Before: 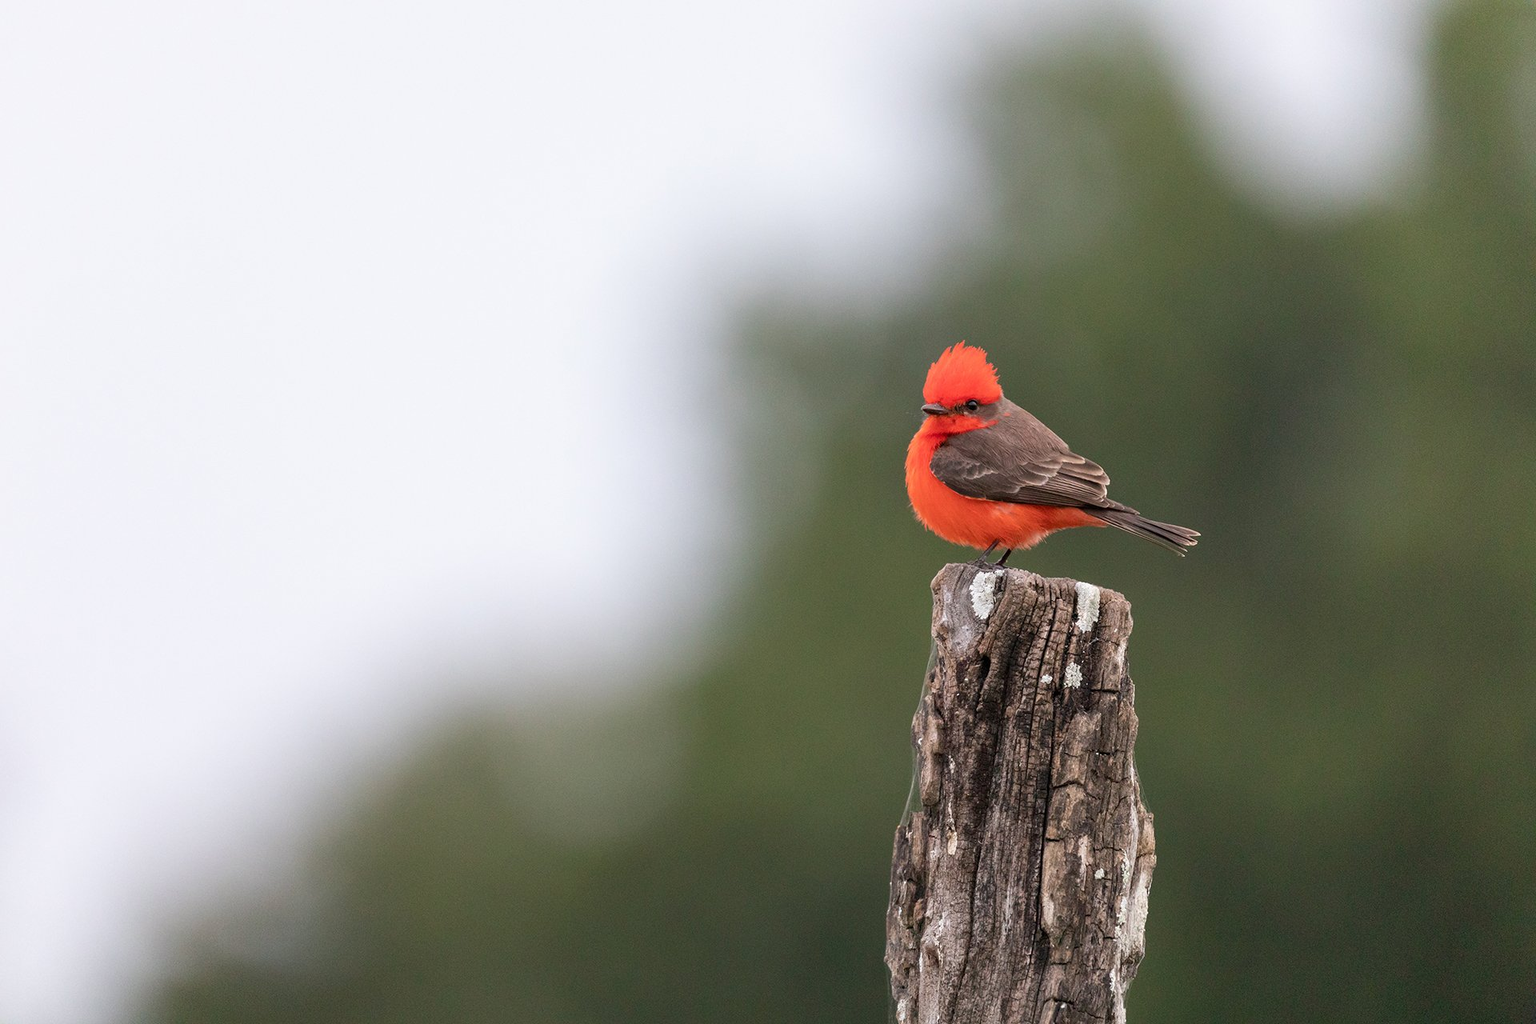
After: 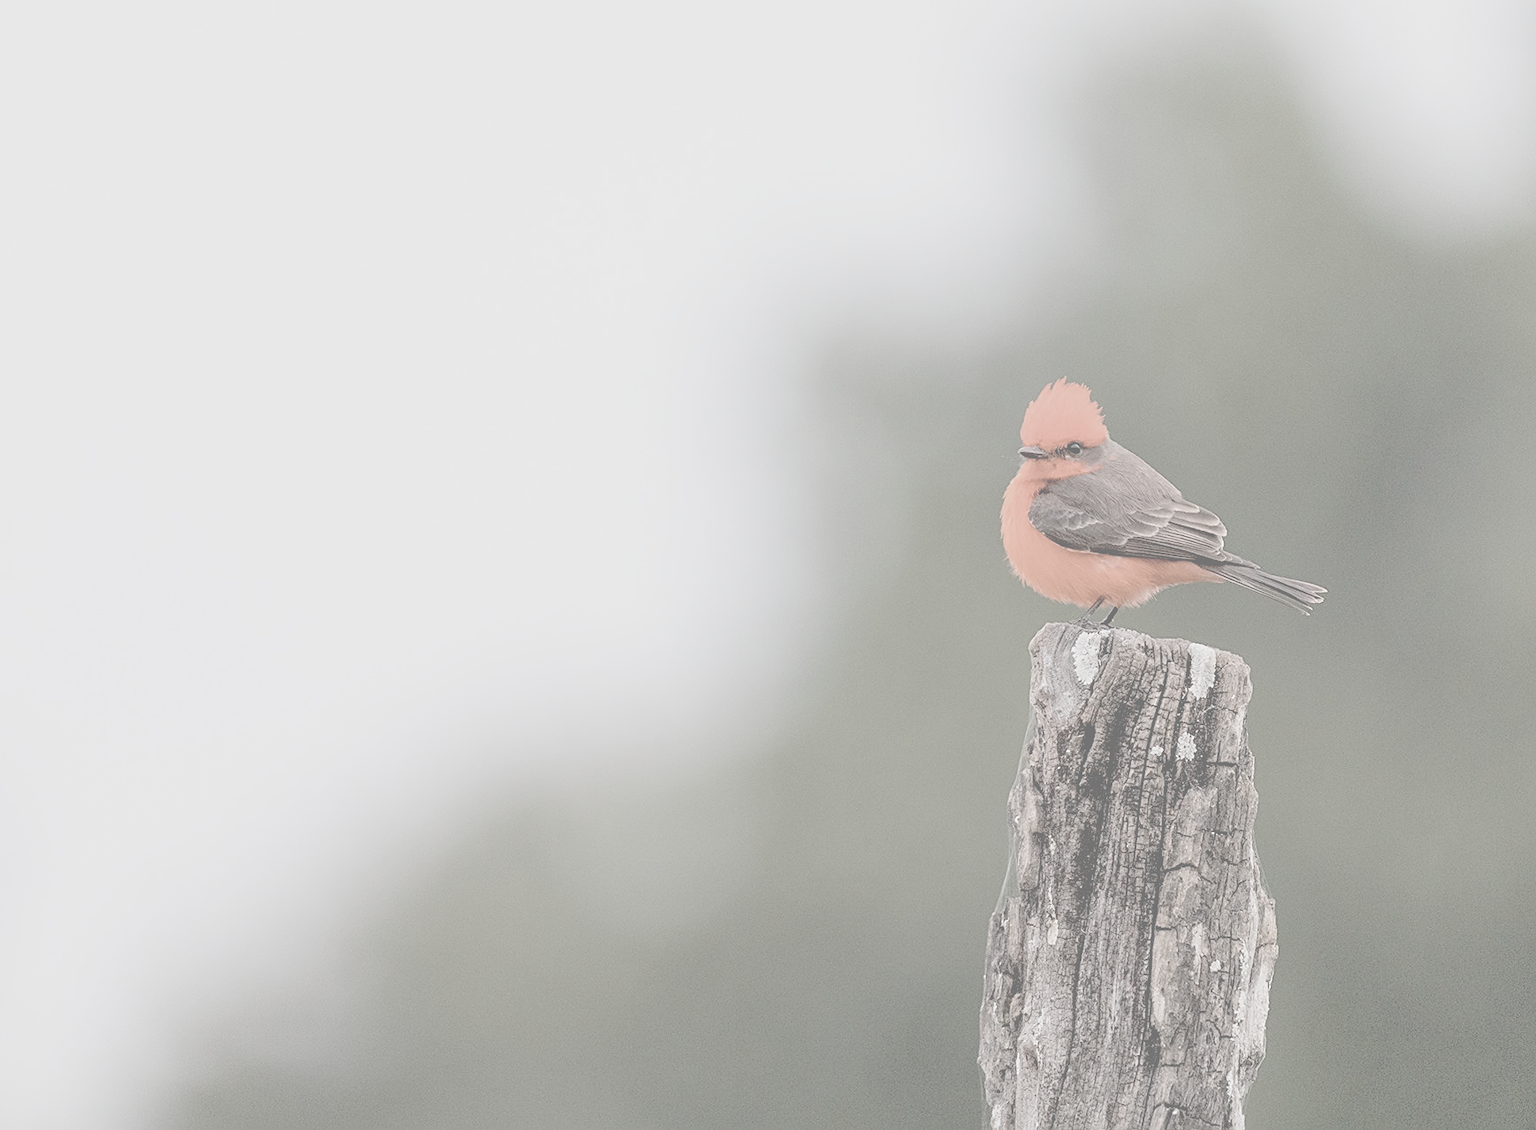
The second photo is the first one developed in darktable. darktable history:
exposure: black level correction 0.017, exposure -0.009 EV, compensate exposure bias true, compensate highlight preservation false
color calibration: x 0.342, y 0.357, temperature 5091.74 K
sharpen: on, module defaults
crop: right 9.498%, bottom 0.024%
contrast brightness saturation: contrast -0.319, brightness 0.766, saturation -0.794
